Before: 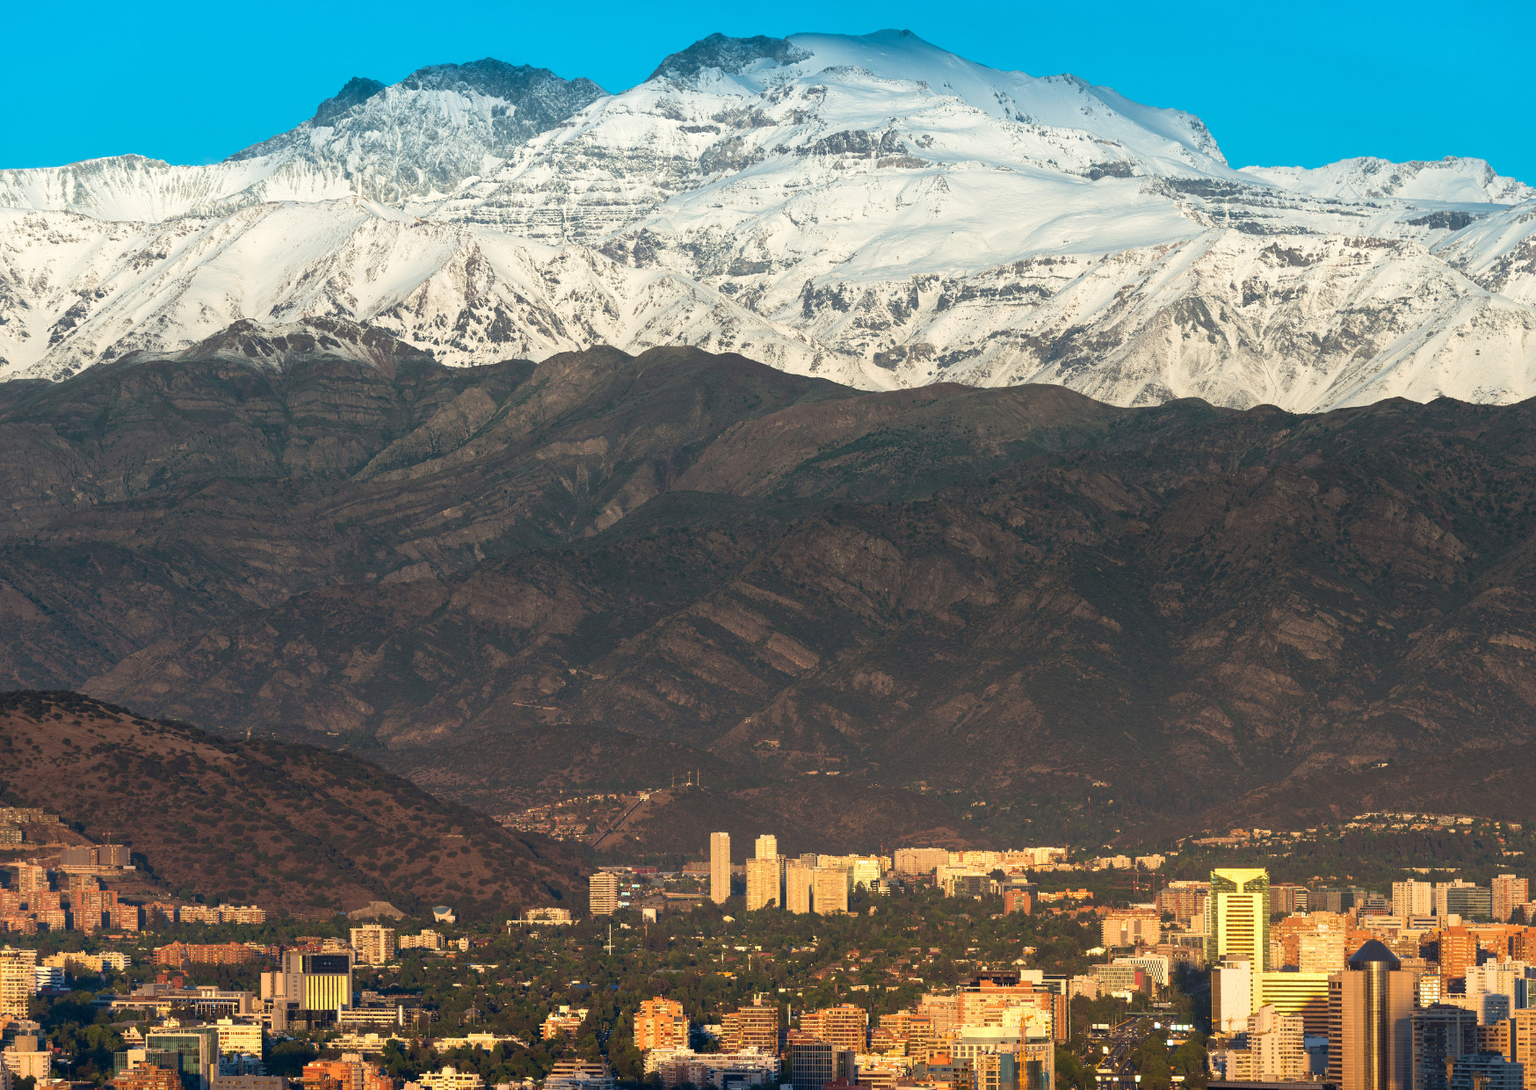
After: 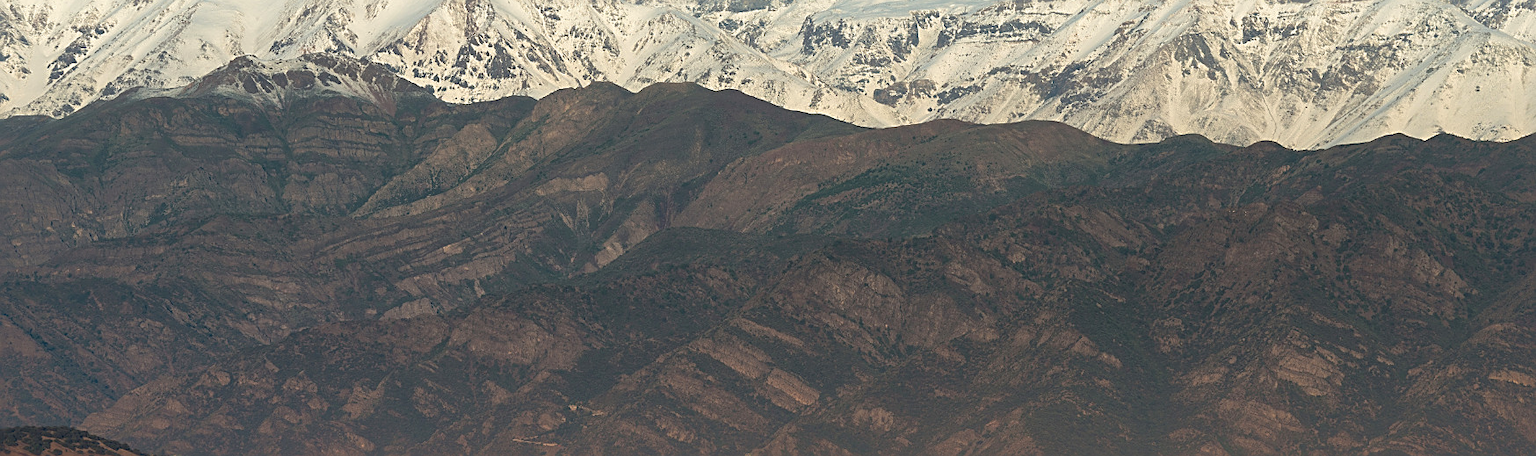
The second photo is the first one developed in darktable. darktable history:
shadows and highlights: shadows color adjustment 97.66%
sharpen: on, module defaults
crop and rotate: top 24.249%, bottom 33.866%
